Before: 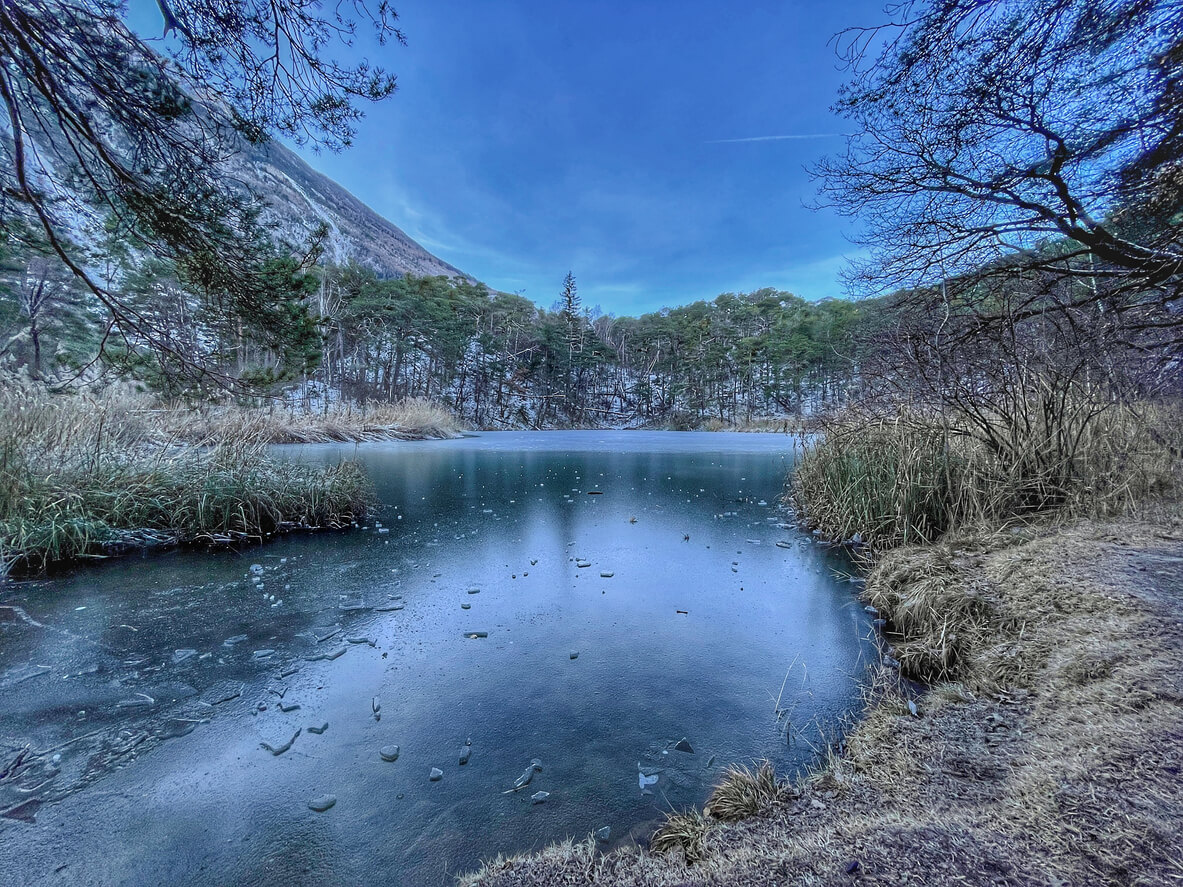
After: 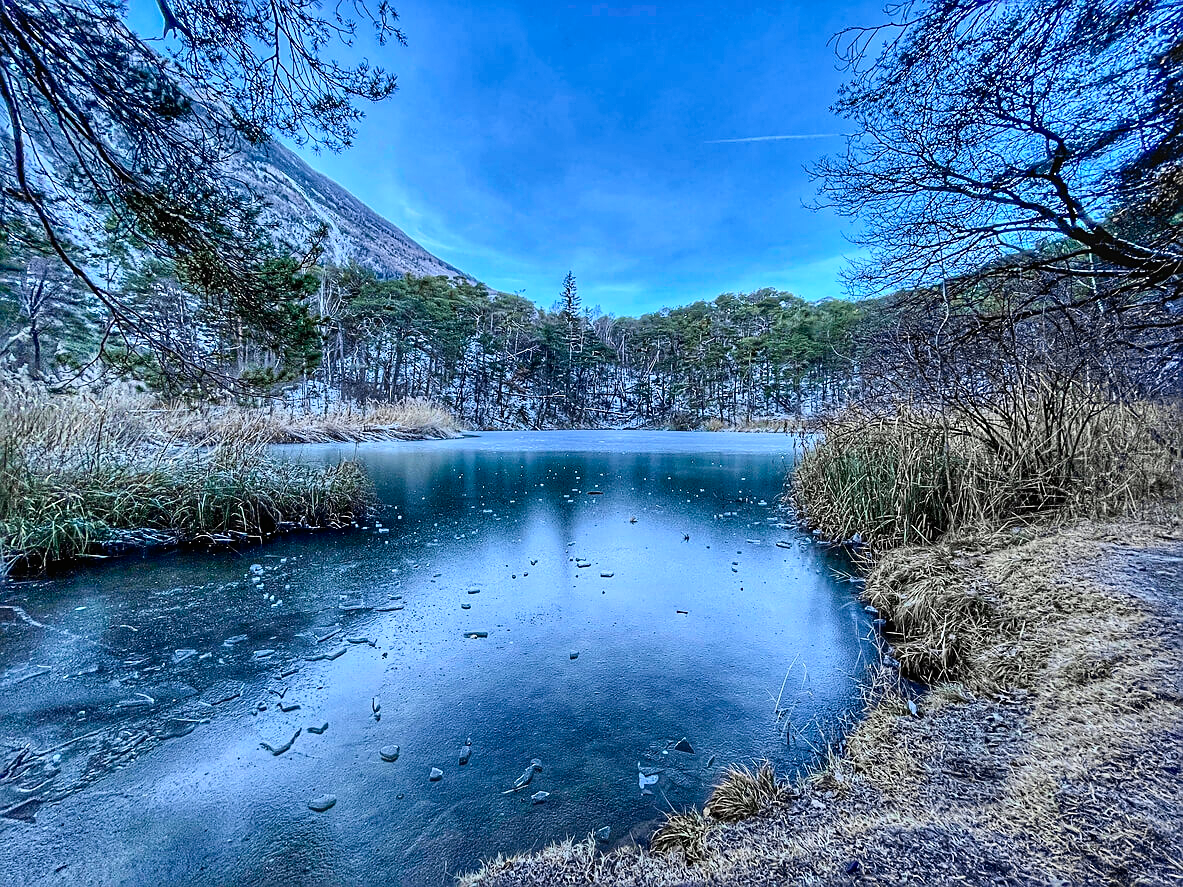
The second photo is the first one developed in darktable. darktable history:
sharpen: on, module defaults
tone curve: curves: ch0 [(0, 0.006) (0.046, 0.011) (0.13, 0.062) (0.338, 0.327) (0.494, 0.55) (0.728, 0.835) (1, 1)]; ch1 [(0, 0) (0.346, 0.324) (0.45, 0.431) (0.5, 0.5) (0.522, 0.517) (0.55, 0.57) (1, 1)]; ch2 [(0, 0) (0.453, 0.418) (0.5, 0.5) (0.526, 0.524) (0.554, 0.598) (0.622, 0.679) (0.707, 0.761) (1, 1)], color space Lab, independent channels, preserve colors none
